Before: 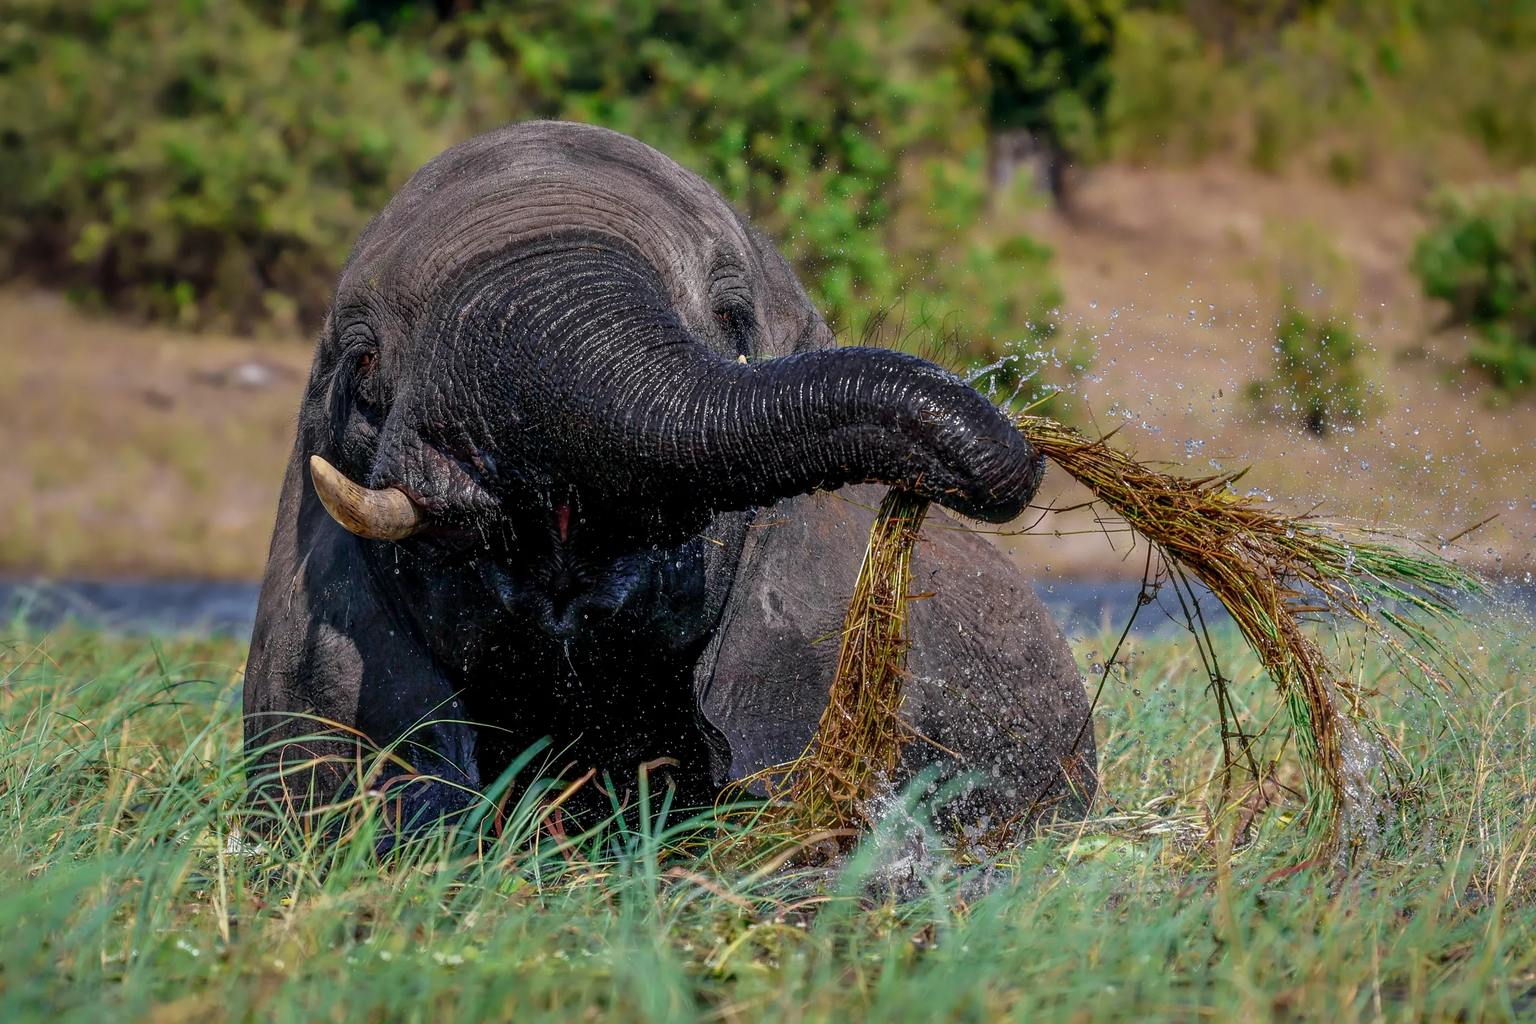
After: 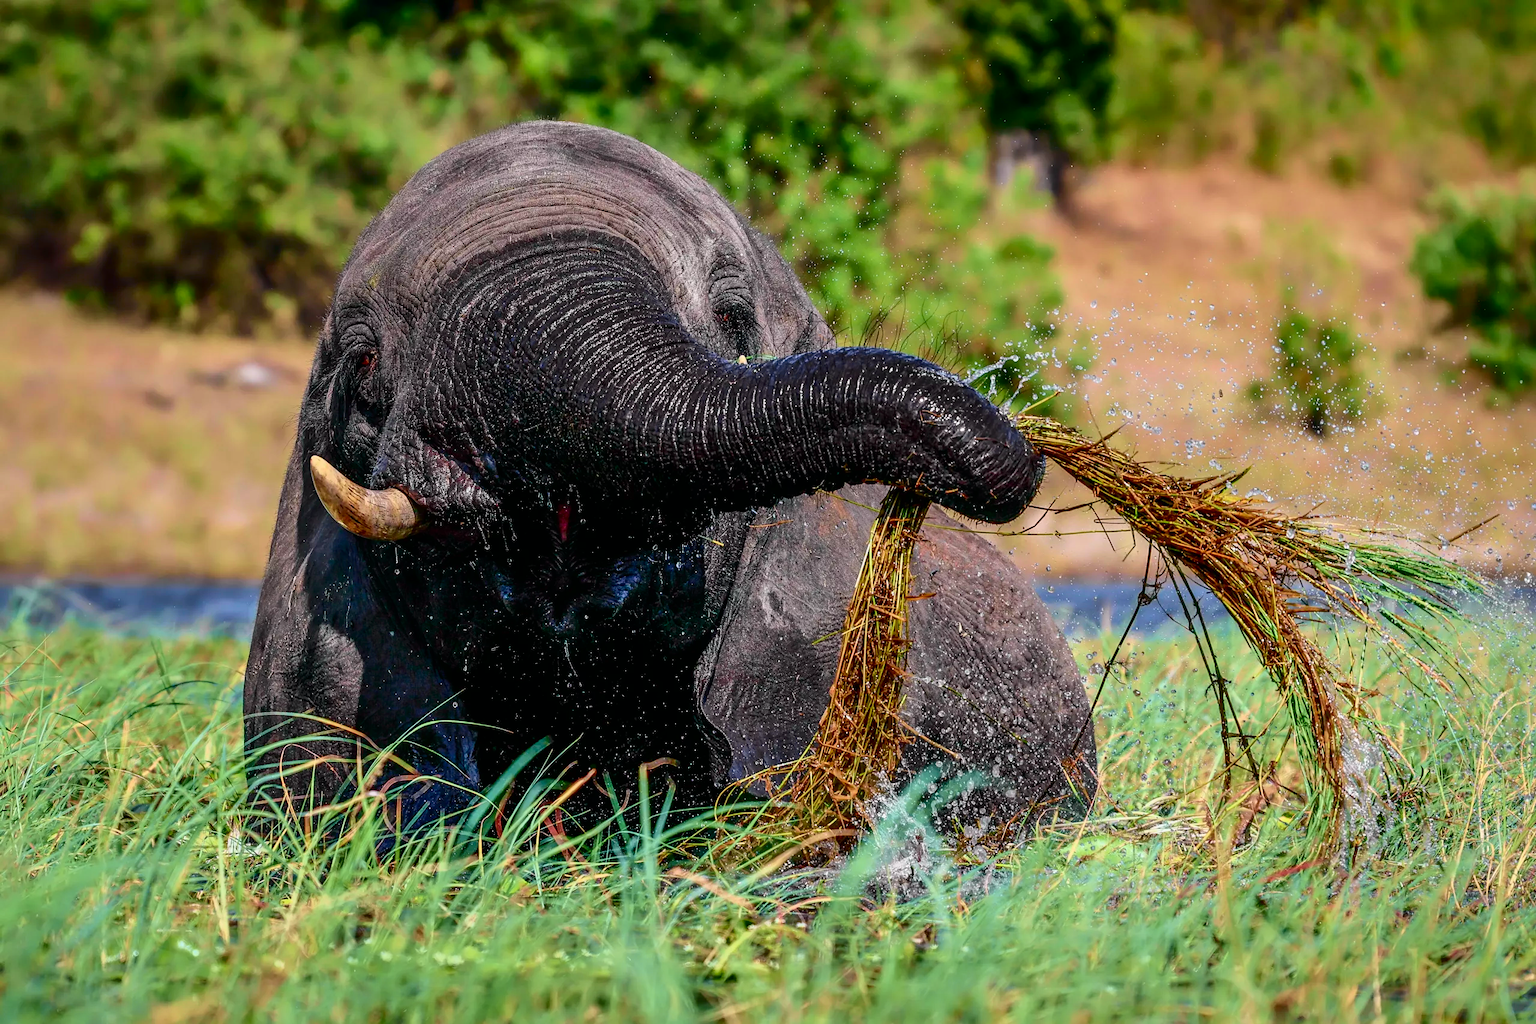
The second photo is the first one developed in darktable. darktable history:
tone curve: curves: ch0 [(0, 0.003) (0.044, 0.025) (0.12, 0.089) (0.197, 0.168) (0.281, 0.273) (0.468, 0.548) (0.583, 0.691) (0.701, 0.815) (0.86, 0.922) (1, 0.982)]; ch1 [(0, 0) (0.232, 0.214) (0.404, 0.376) (0.461, 0.425) (0.493, 0.481) (0.501, 0.5) (0.517, 0.524) (0.55, 0.585) (0.598, 0.651) (0.671, 0.735) (0.796, 0.85) (1, 1)]; ch2 [(0, 0) (0.249, 0.216) (0.357, 0.317) (0.448, 0.432) (0.478, 0.492) (0.498, 0.499) (0.517, 0.527) (0.537, 0.564) (0.569, 0.617) (0.61, 0.659) (0.706, 0.75) (0.808, 0.809) (0.991, 0.968)], color space Lab, independent channels, preserve colors none
